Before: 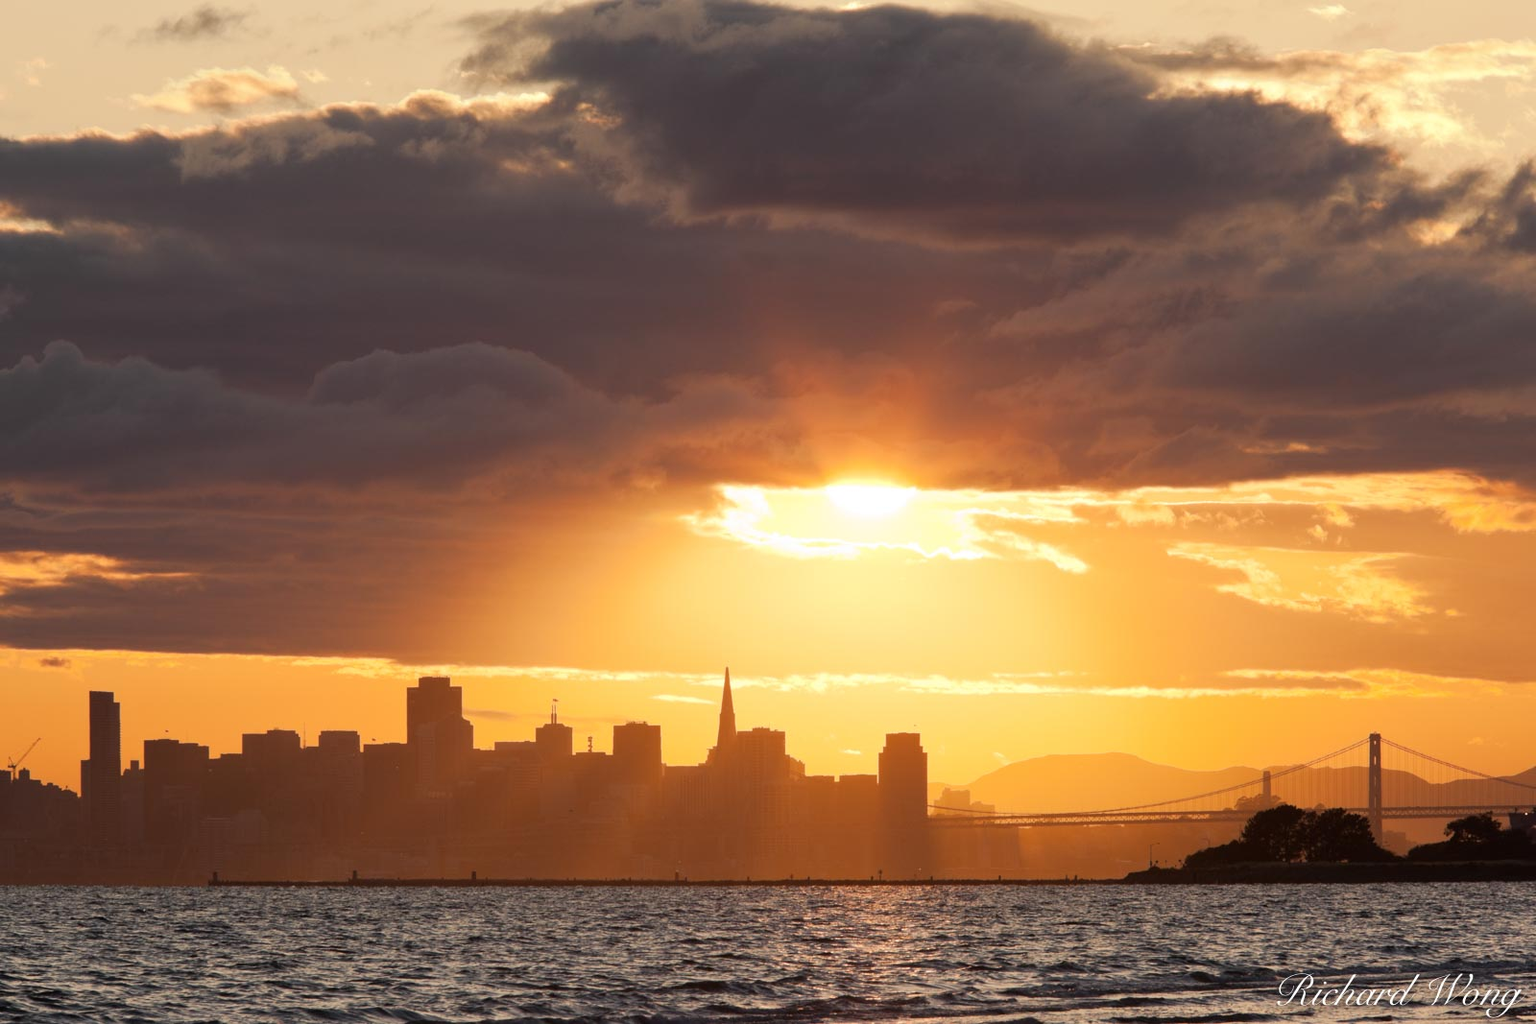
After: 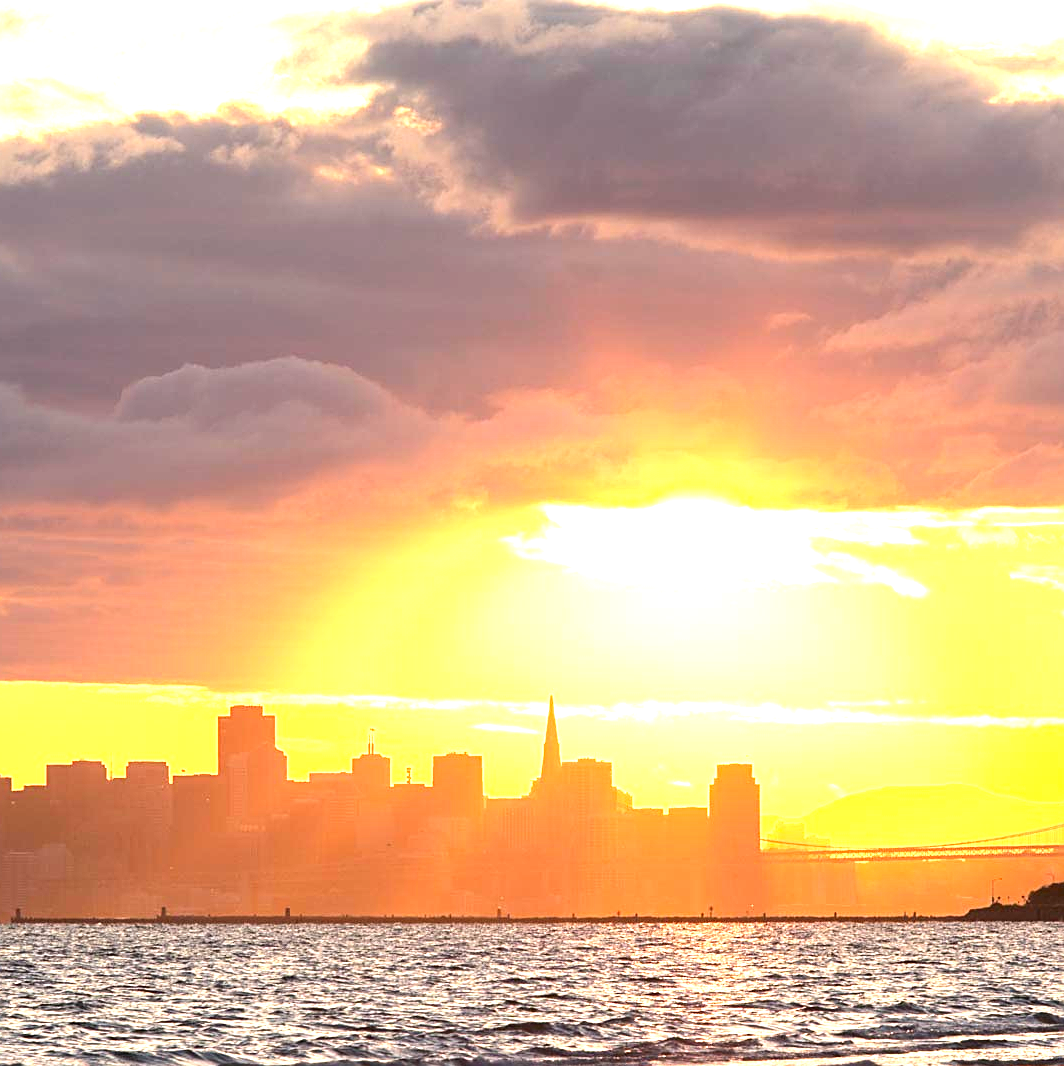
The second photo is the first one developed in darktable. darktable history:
contrast brightness saturation: contrast 0.096, brightness 0.028, saturation 0.092
crop and rotate: left 12.882%, right 20.584%
exposure: exposure 1.993 EV, compensate highlight preservation false
sharpen: on, module defaults
